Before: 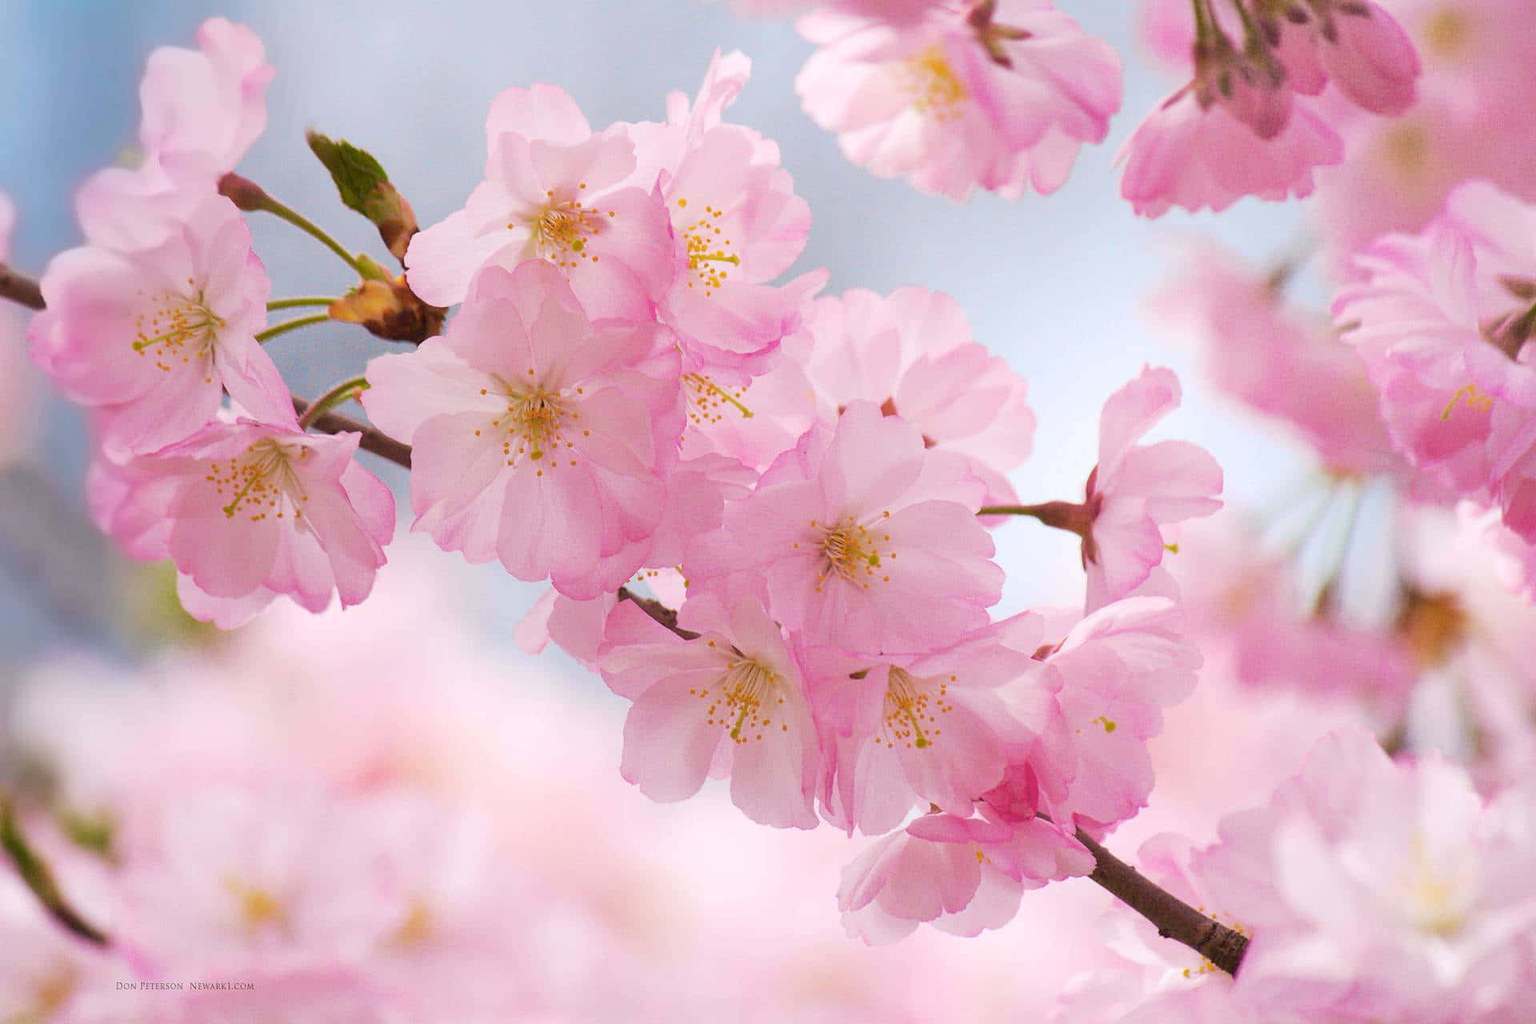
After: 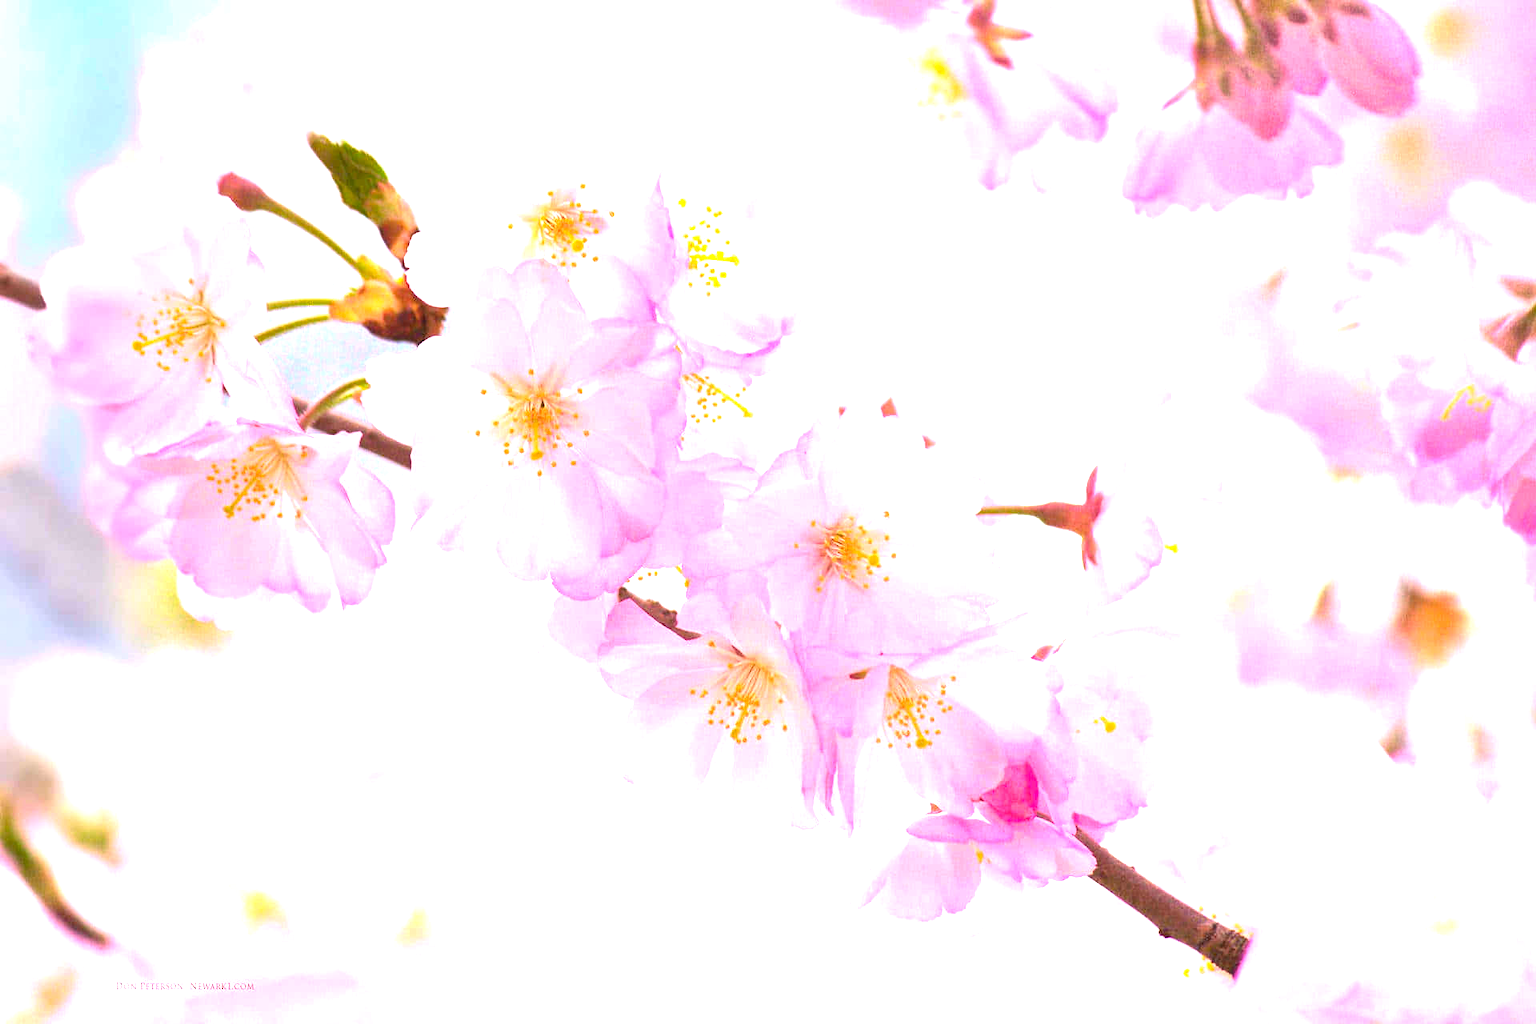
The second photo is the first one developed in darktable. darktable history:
contrast brightness saturation: saturation 0.13
exposure: black level correction 0, exposure 1.5 EV, compensate highlight preservation false
